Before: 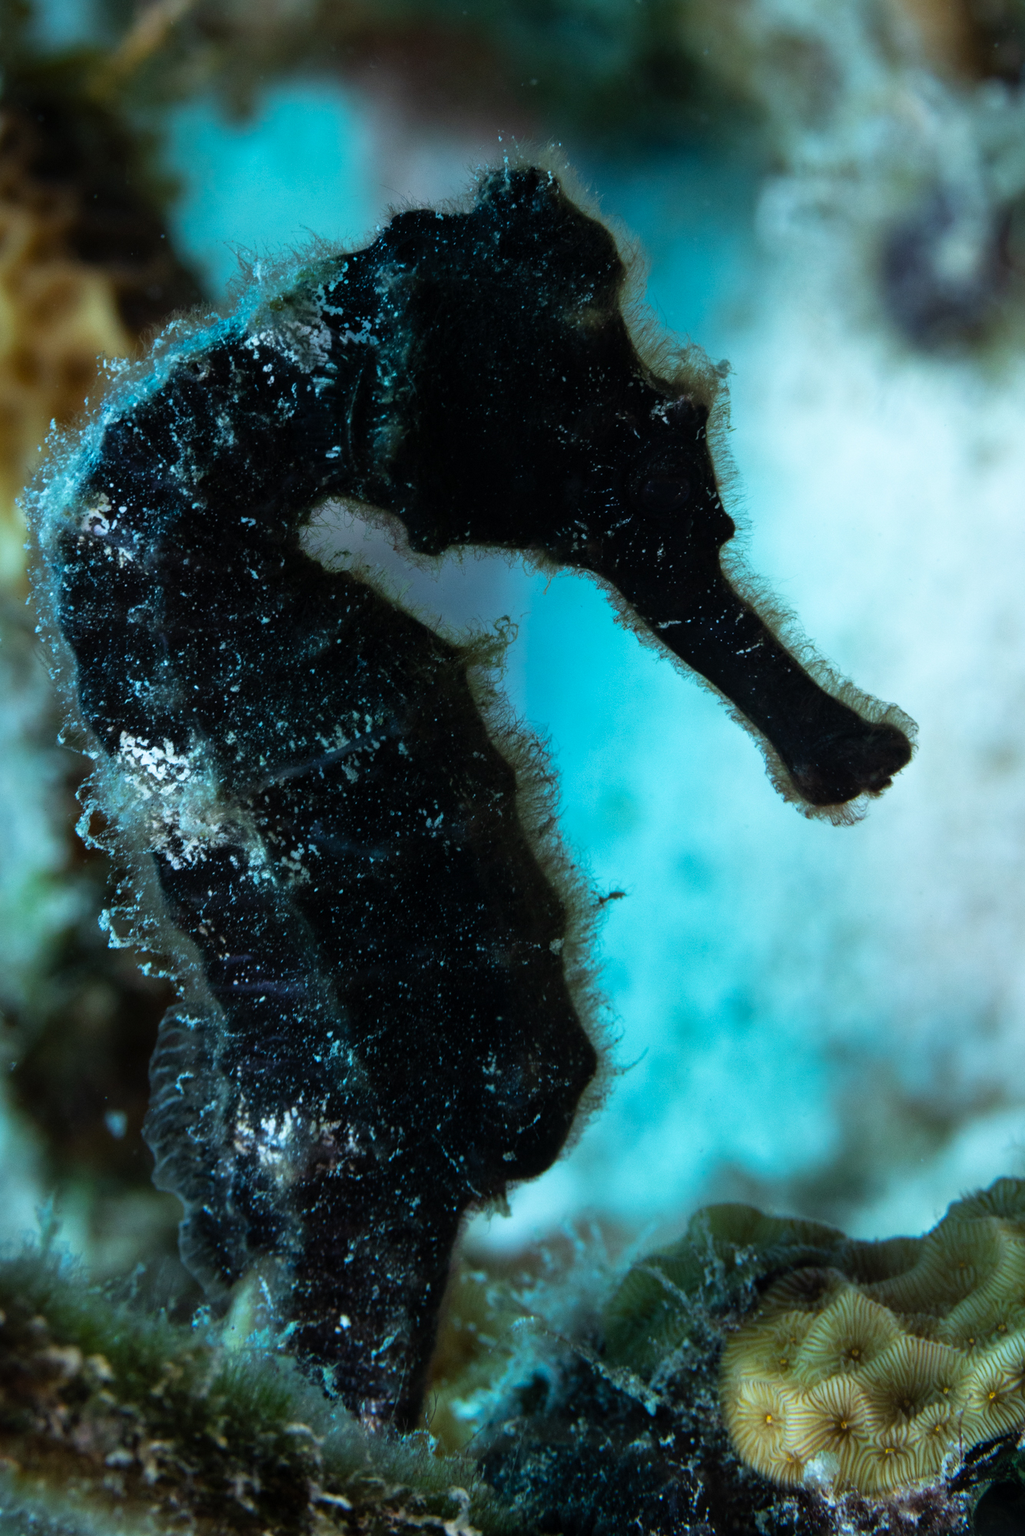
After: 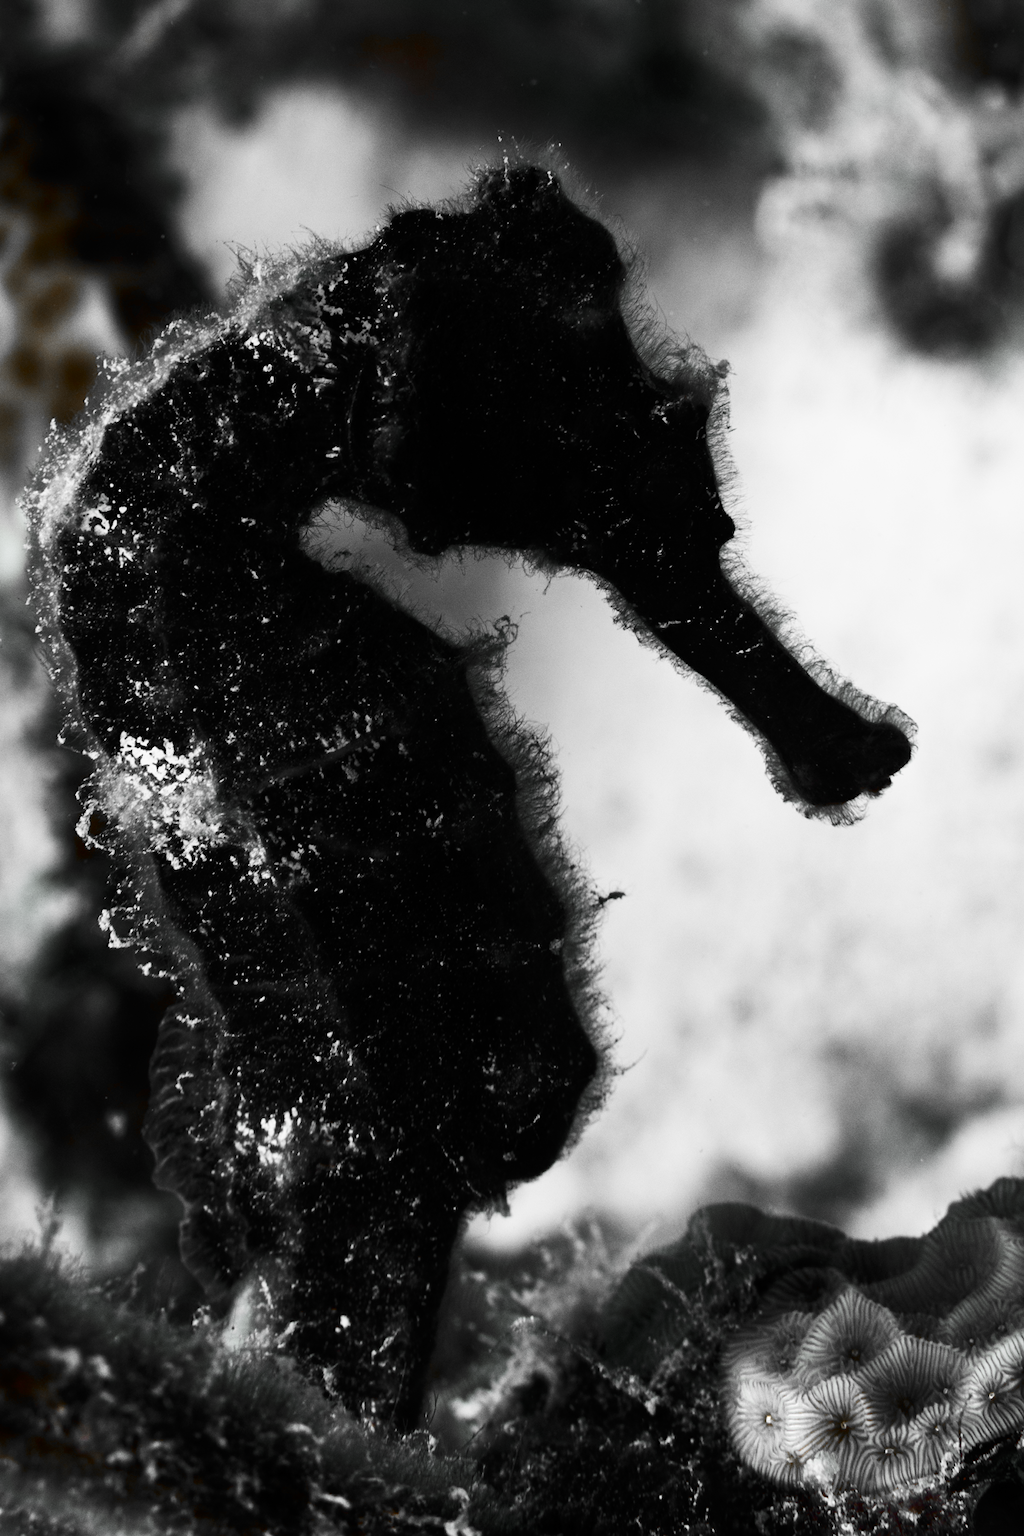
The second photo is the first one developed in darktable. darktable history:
exposure: exposure -0.157 EV, compensate highlight preservation false
contrast brightness saturation: contrast 0.4, brightness 0.05, saturation 0.25
color zones: curves: ch0 [(0, 0.497) (0.096, 0.361) (0.221, 0.538) (0.429, 0.5) (0.571, 0.5) (0.714, 0.5) (0.857, 0.5) (1, 0.497)]; ch1 [(0, 0.5) (0.143, 0.5) (0.257, -0.002) (0.429, 0.04) (0.571, -0.001) (0.714, -0.015) (0.857, 0.024) (1, 0.5)]
